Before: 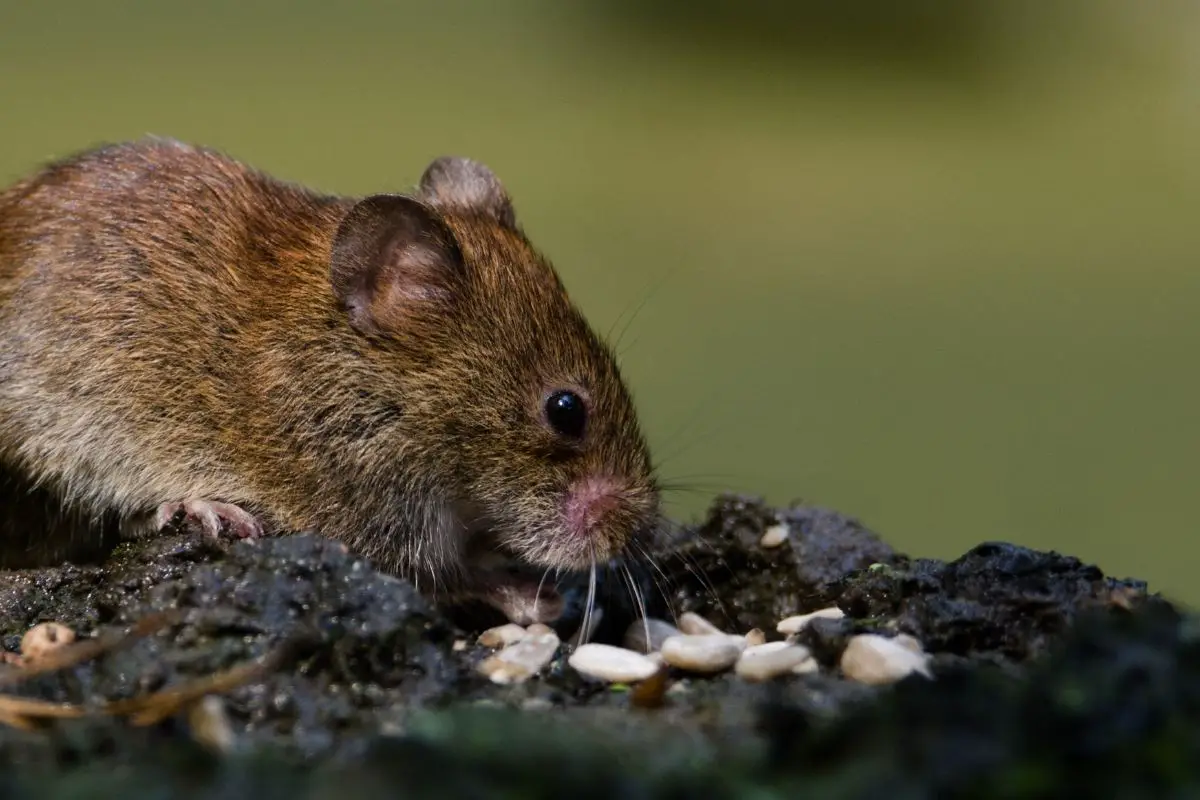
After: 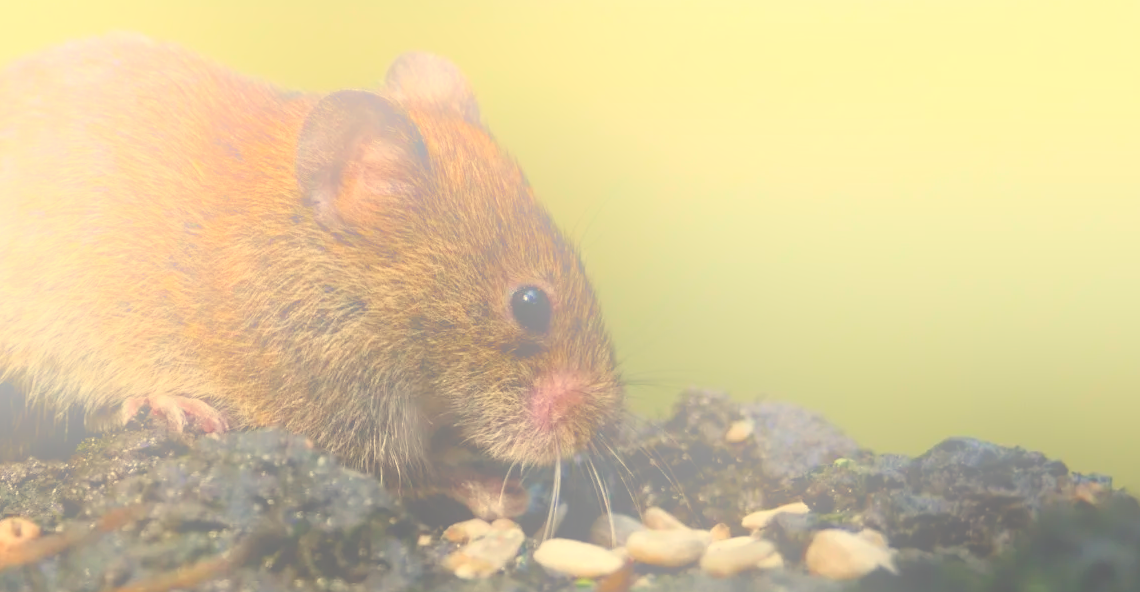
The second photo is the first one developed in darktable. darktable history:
crop and rotate: left 2.991%, top 13.302%, right 1.981%, bottom 12.636%
bloom: size 25%, threshold 5%, strength 90%
white balance: red 1.08, blue 0.791
